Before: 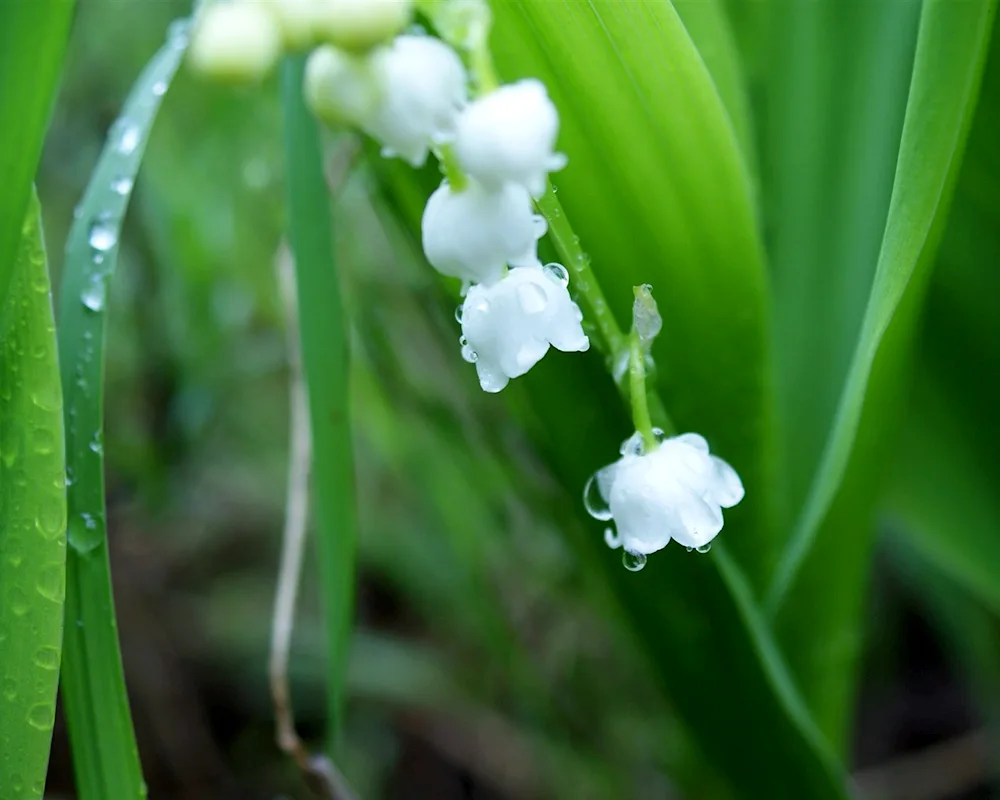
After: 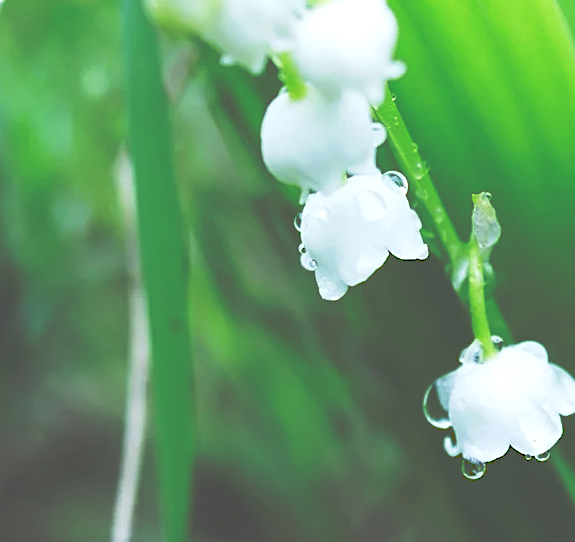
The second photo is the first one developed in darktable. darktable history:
exposure: exposure 0.127 EV, compensate highlight preservation false
tone curve: curves: ch0 [(0, 0) (0.003, 0.319) (0.011, 0.319) (0.025, 0.323) (0.044, 0.323) (0.069, 0.327) (0.1, 0.33) (0.136, 0.338) (0.177, 0.348) (0.224, 0.361) (0.277, 0.374) (0.335, 0.398) (0.399, 0.444) (0.468, 0.516) (0.543, 0.595) (0.623, 0.694) (0.709, 0.793) (0.801, 0.883) (0.898, 0.942) (1, 1)], preserve colors none
crop: left 16.185%, top 11.503%, right 26.262%, bottom 20.721%
sharpen: on, module defaults
